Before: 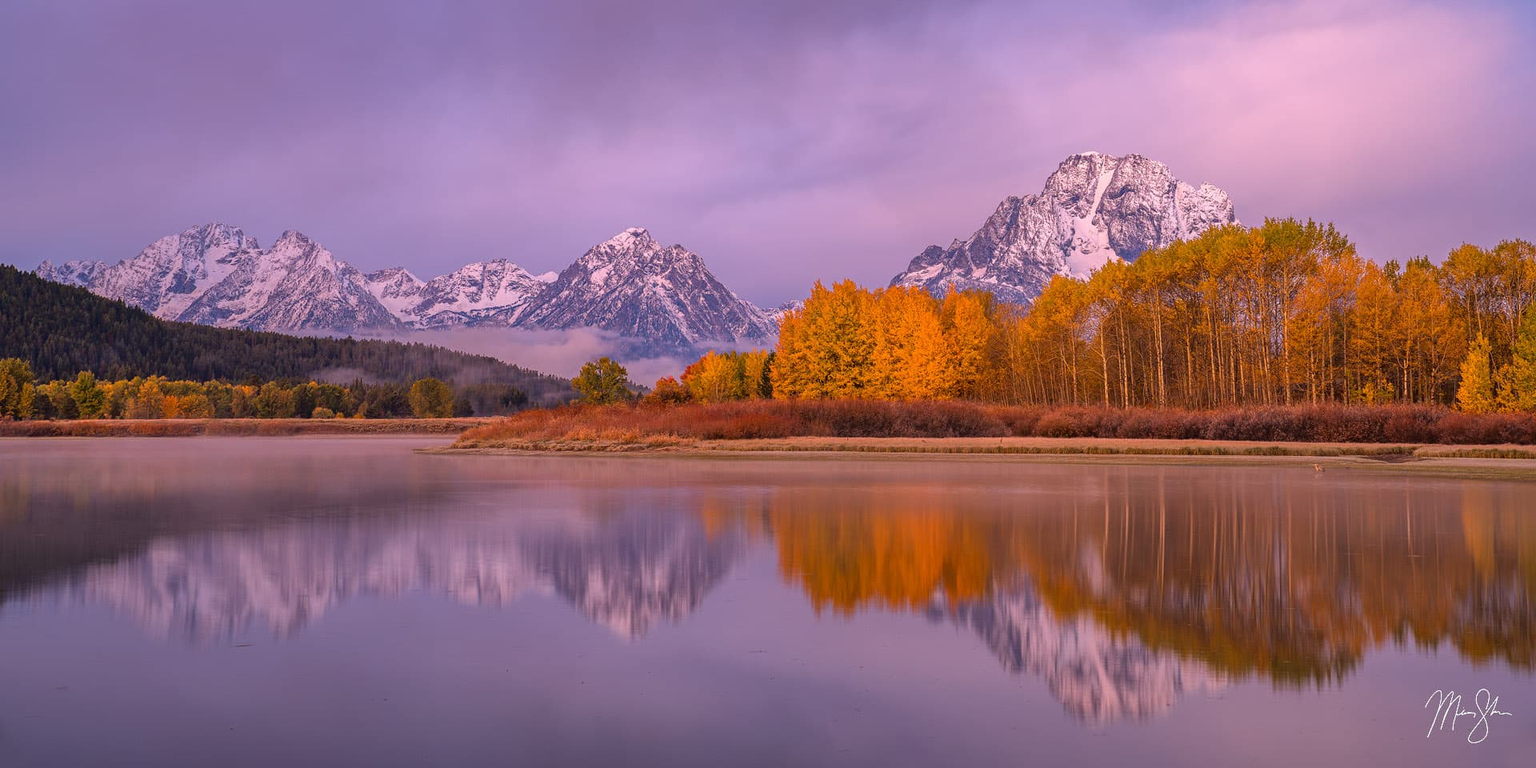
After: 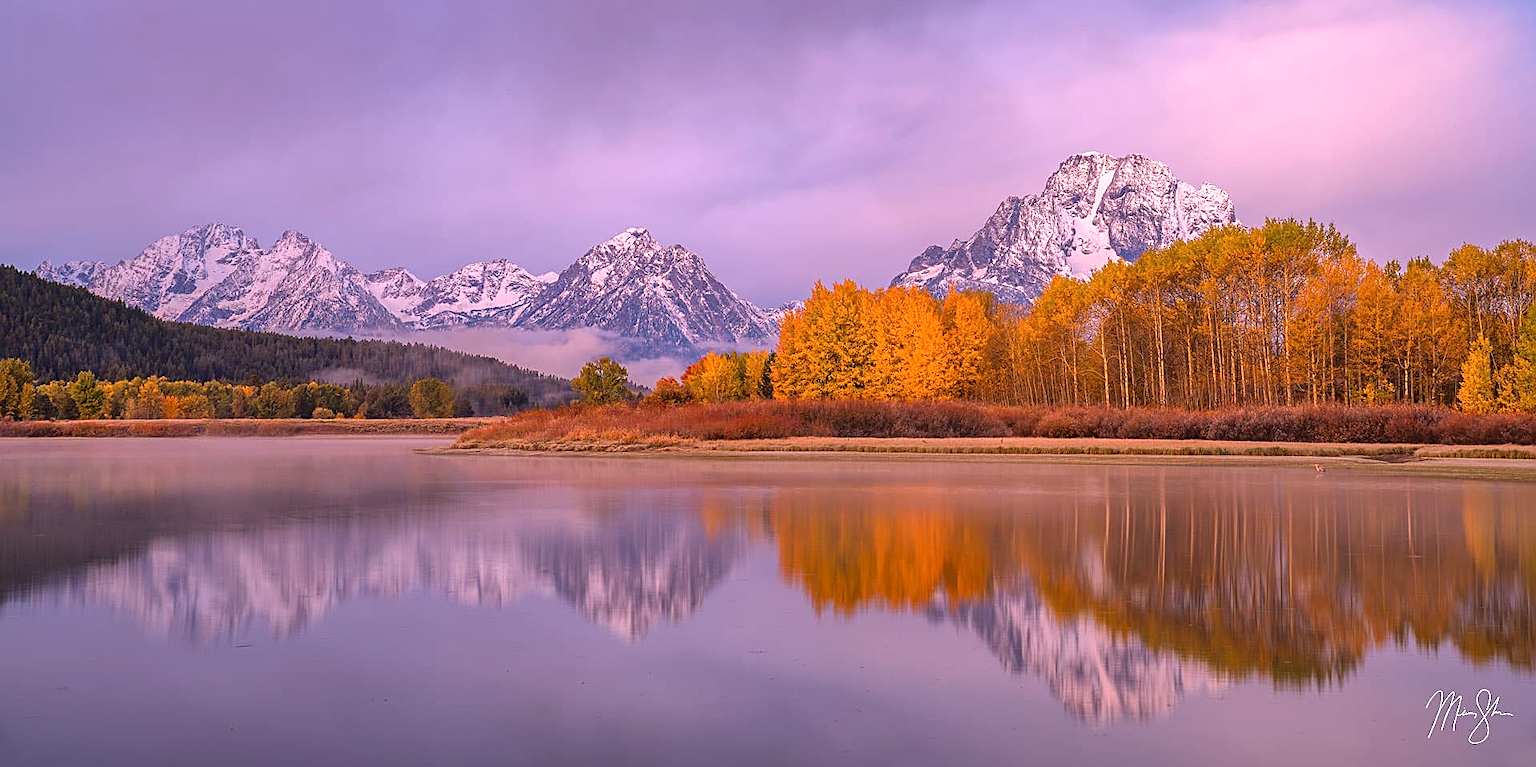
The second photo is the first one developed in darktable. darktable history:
exposure: exposure 0.4 EV, compensate highlight preservation false
sharpen: on, module defaults
